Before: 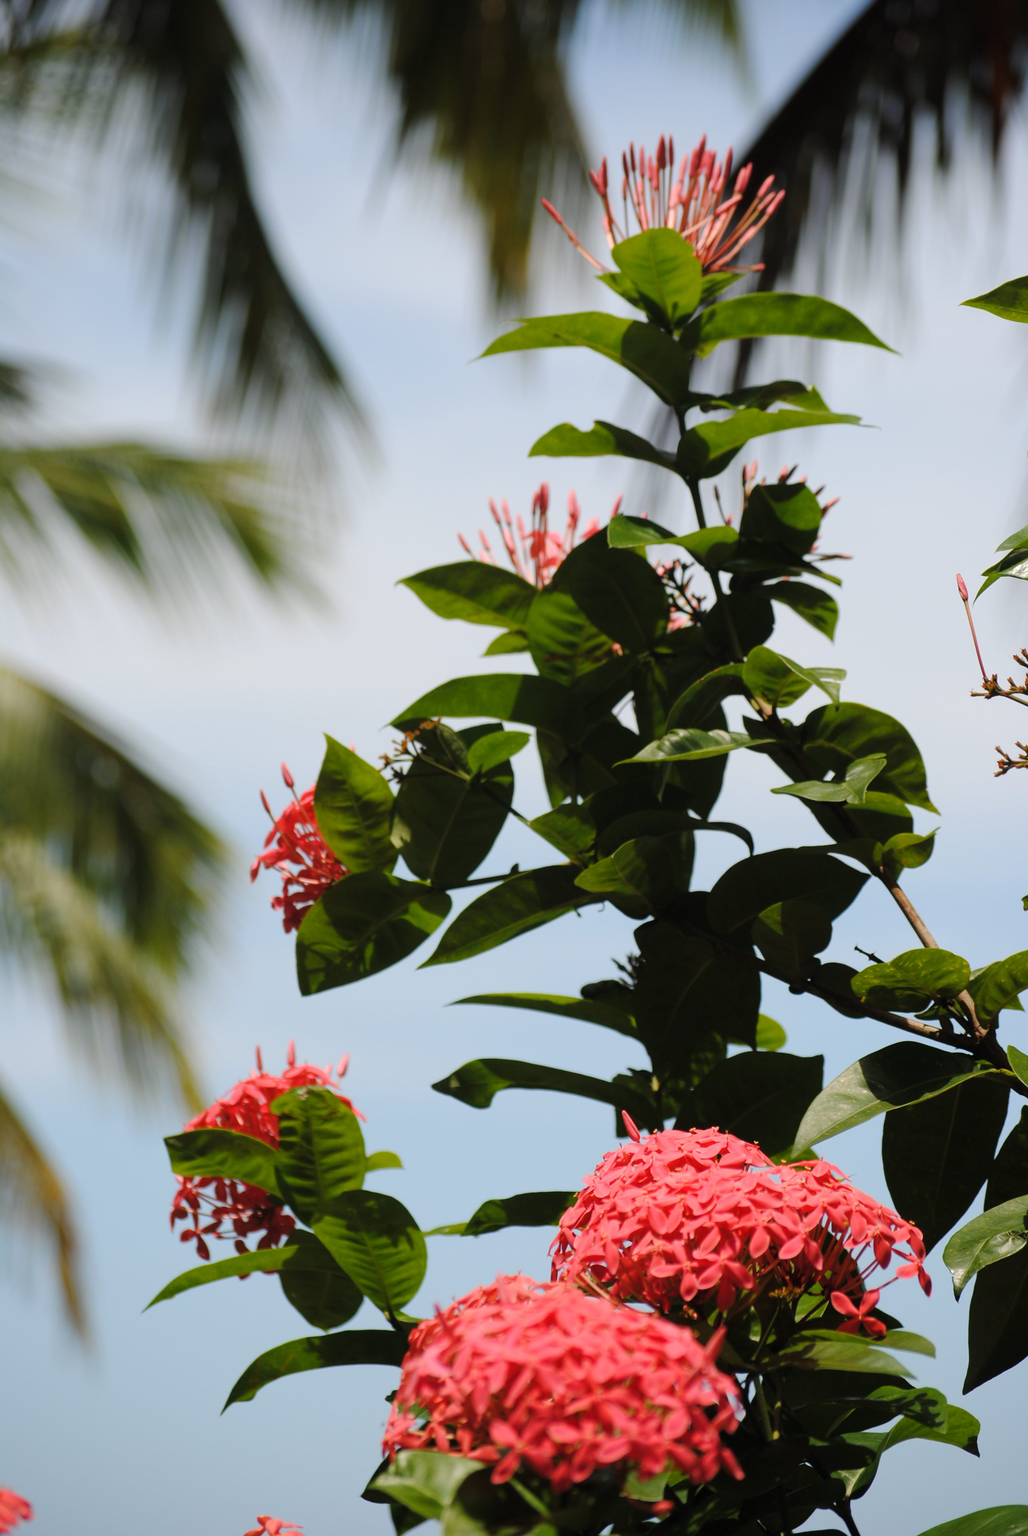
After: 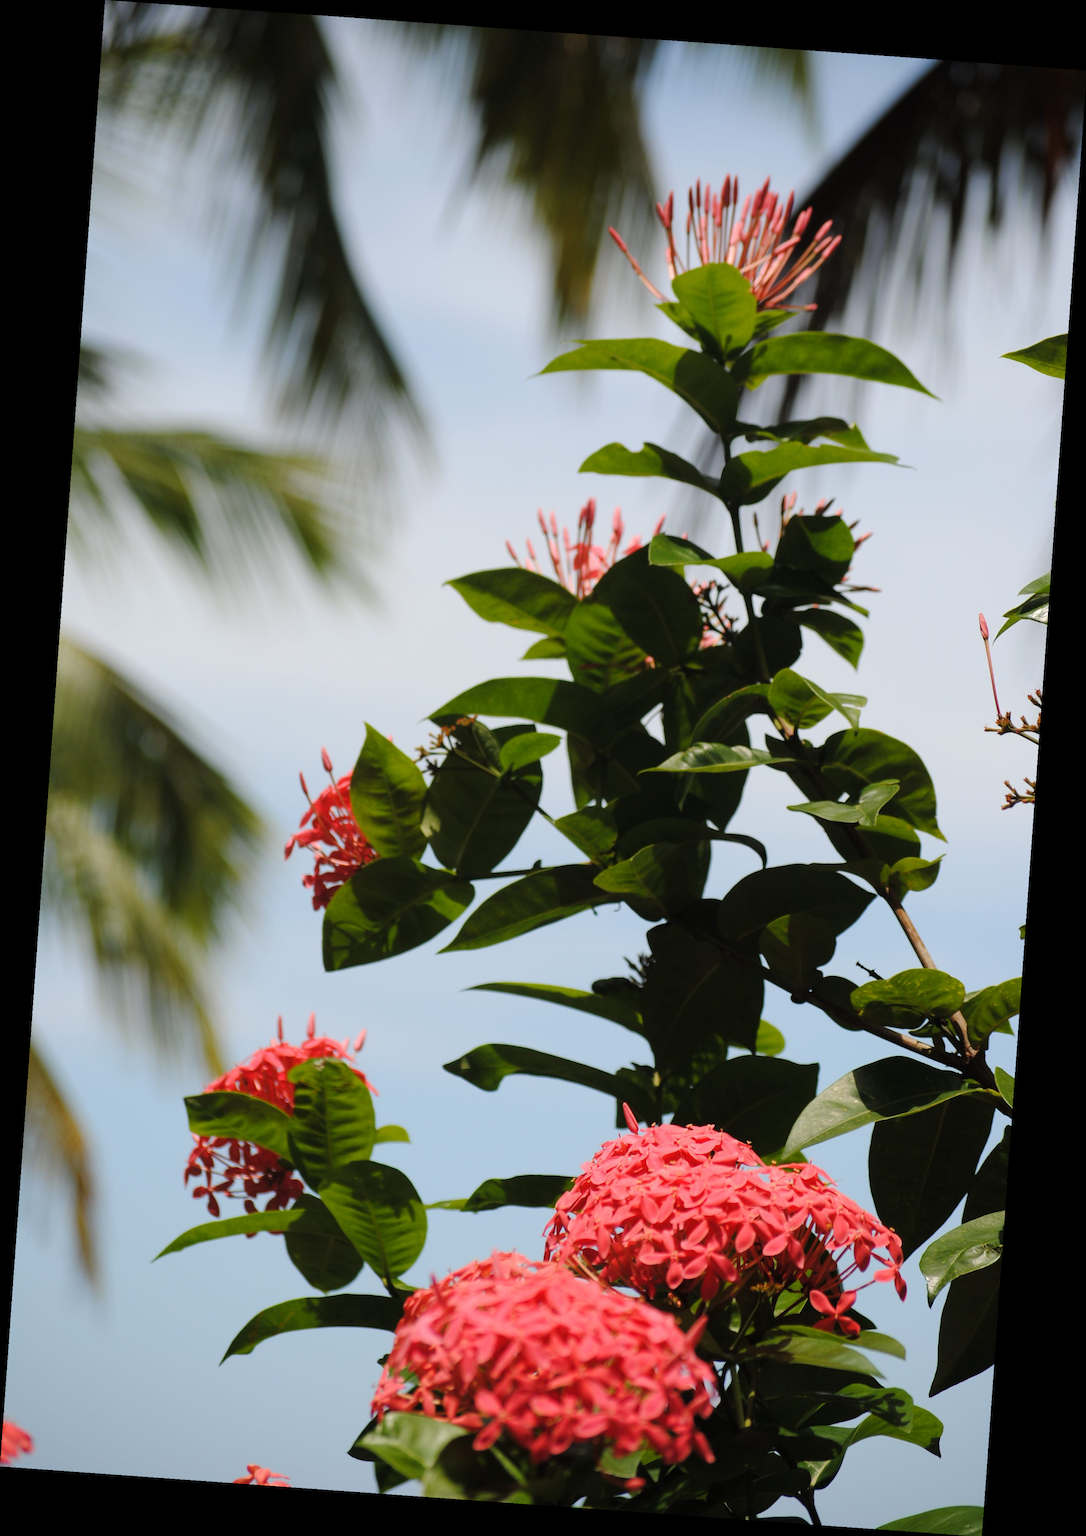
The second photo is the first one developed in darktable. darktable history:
rotate and perspective: rotation 4.1°, automatic cropping off
